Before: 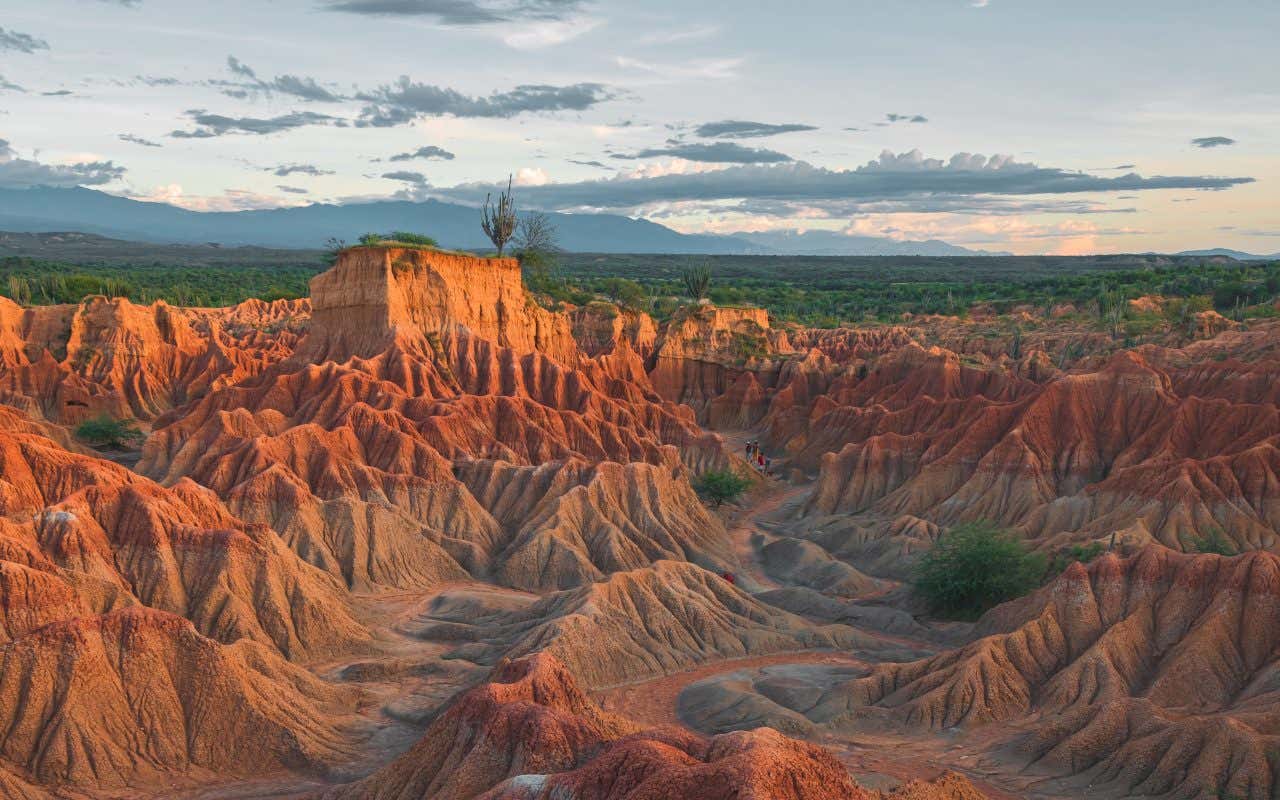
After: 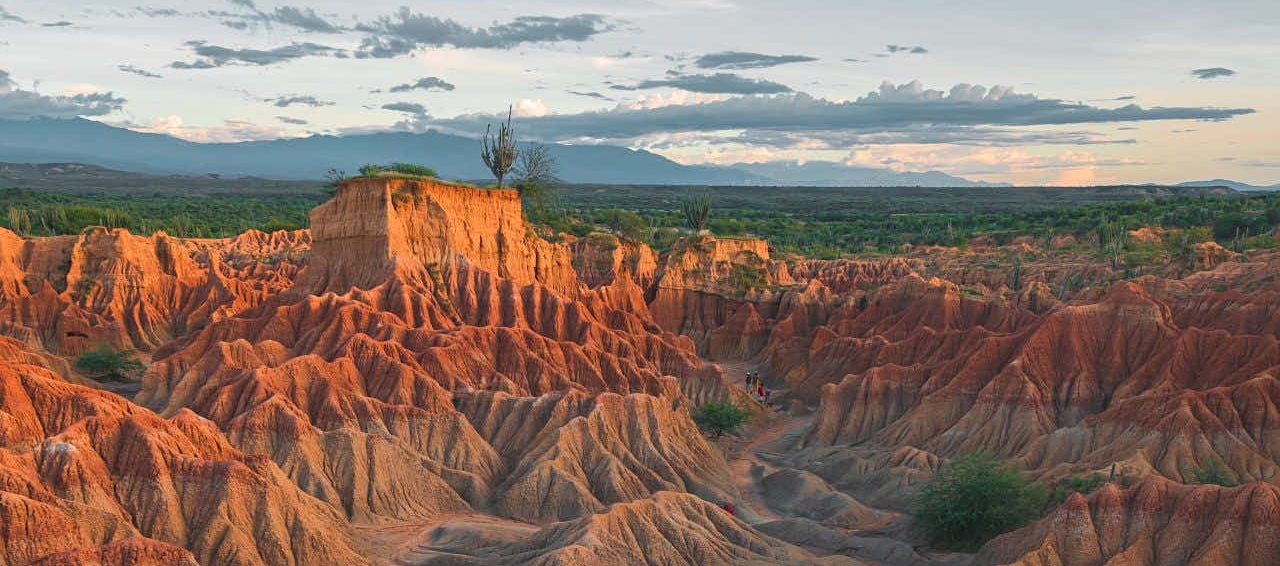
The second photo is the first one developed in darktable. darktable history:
sharpen: radius 1.277, amount 0.293, threshold 0.018
crop and rotate: top 8.692%, bottom 20.524%
